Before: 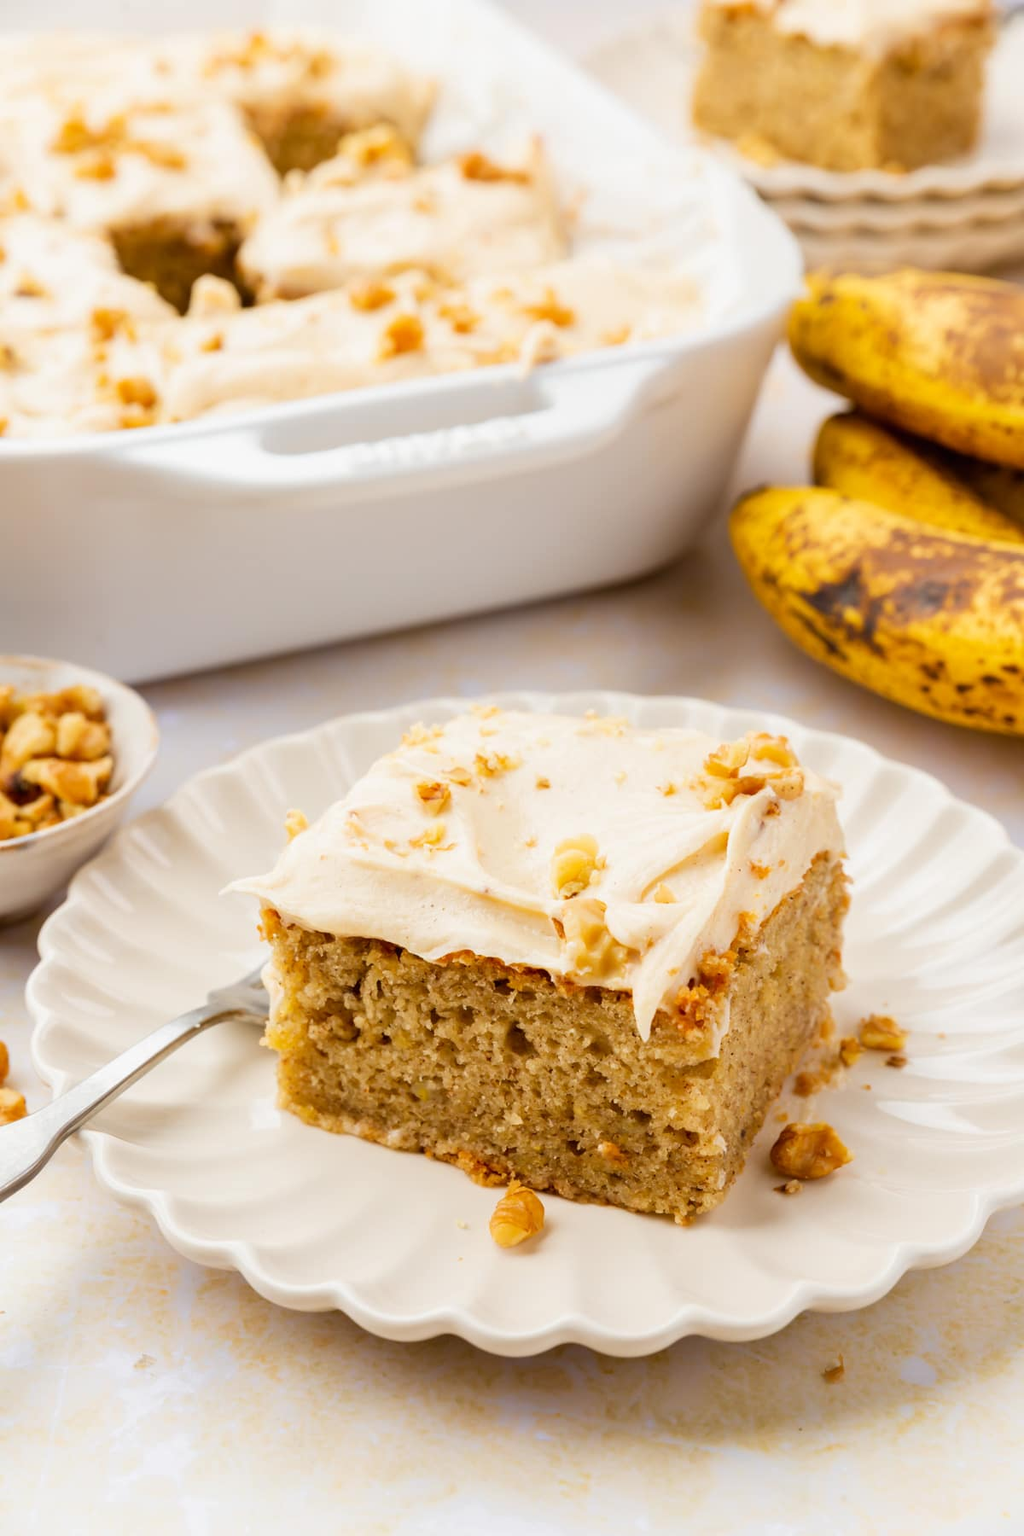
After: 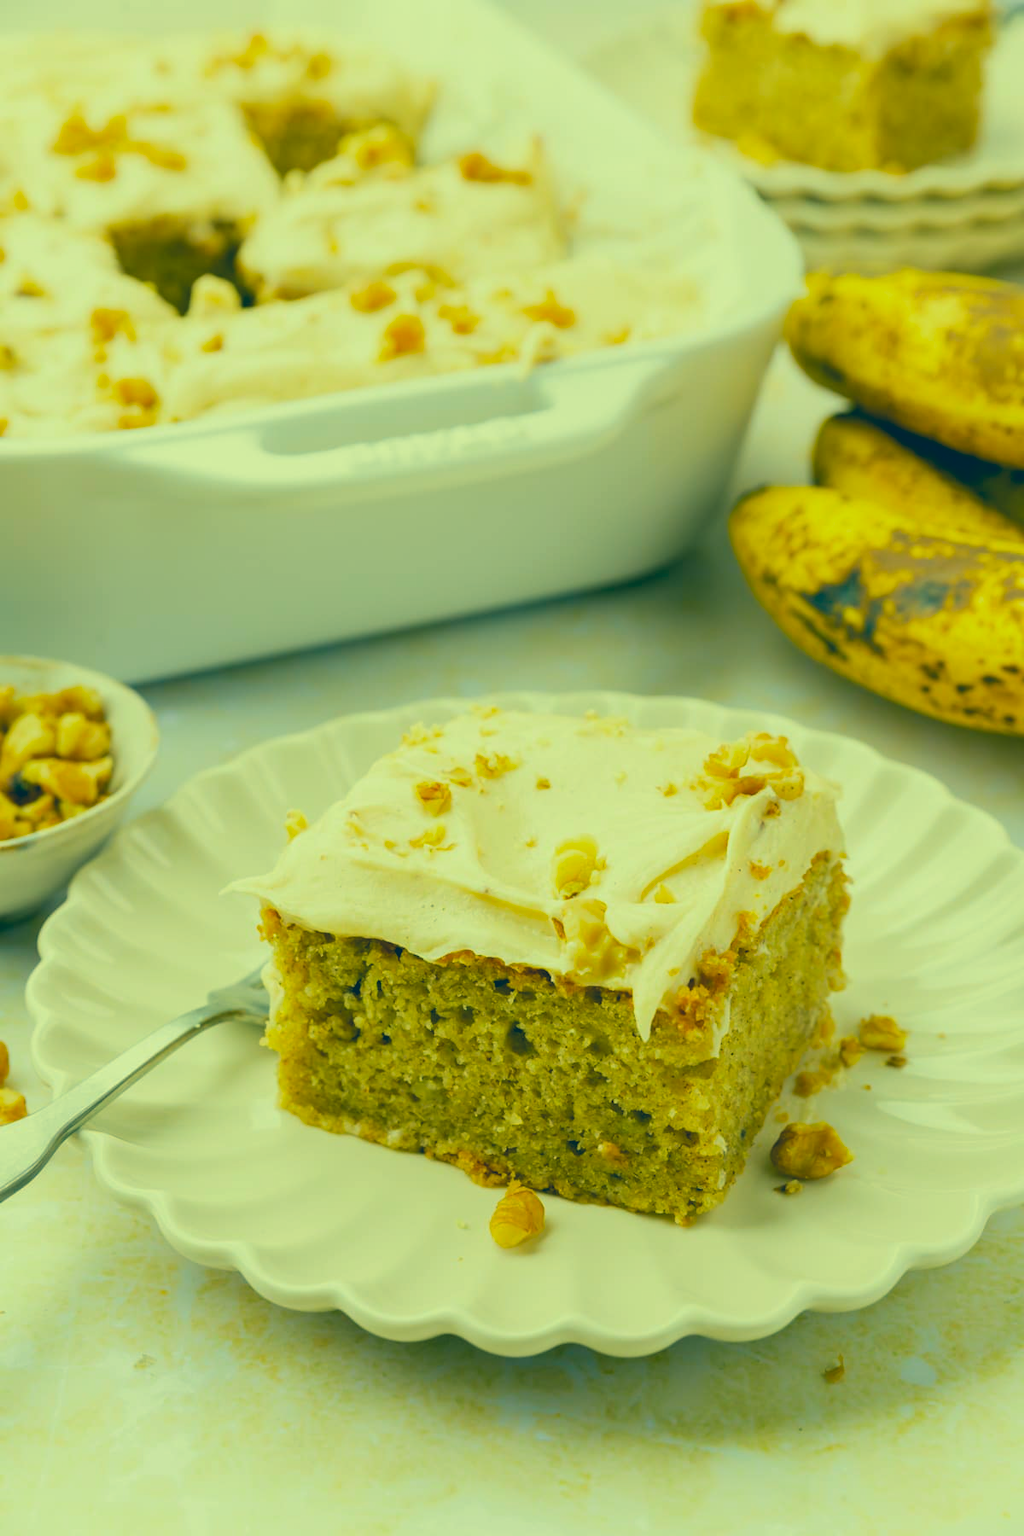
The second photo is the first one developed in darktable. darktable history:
color correction: highlights a* -15.58, highlights b* 40, shadows a* -40, shadows b* -26.18
lowpass: radius 0.1, contrast 0.85, saturation 1.1, unbound 0
